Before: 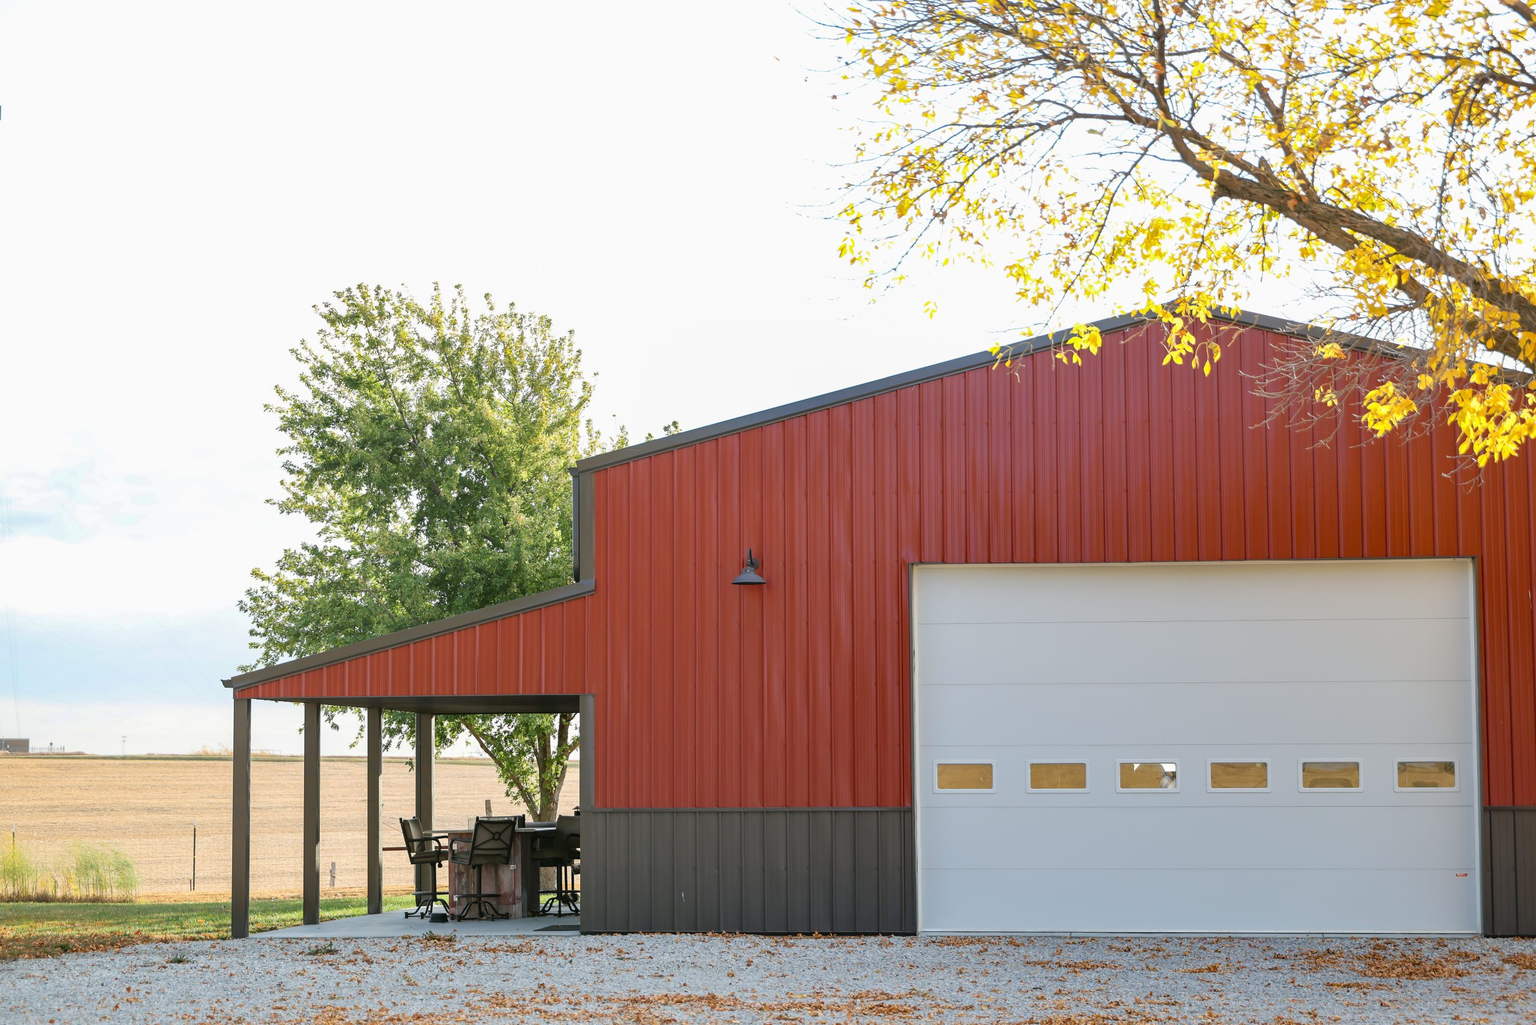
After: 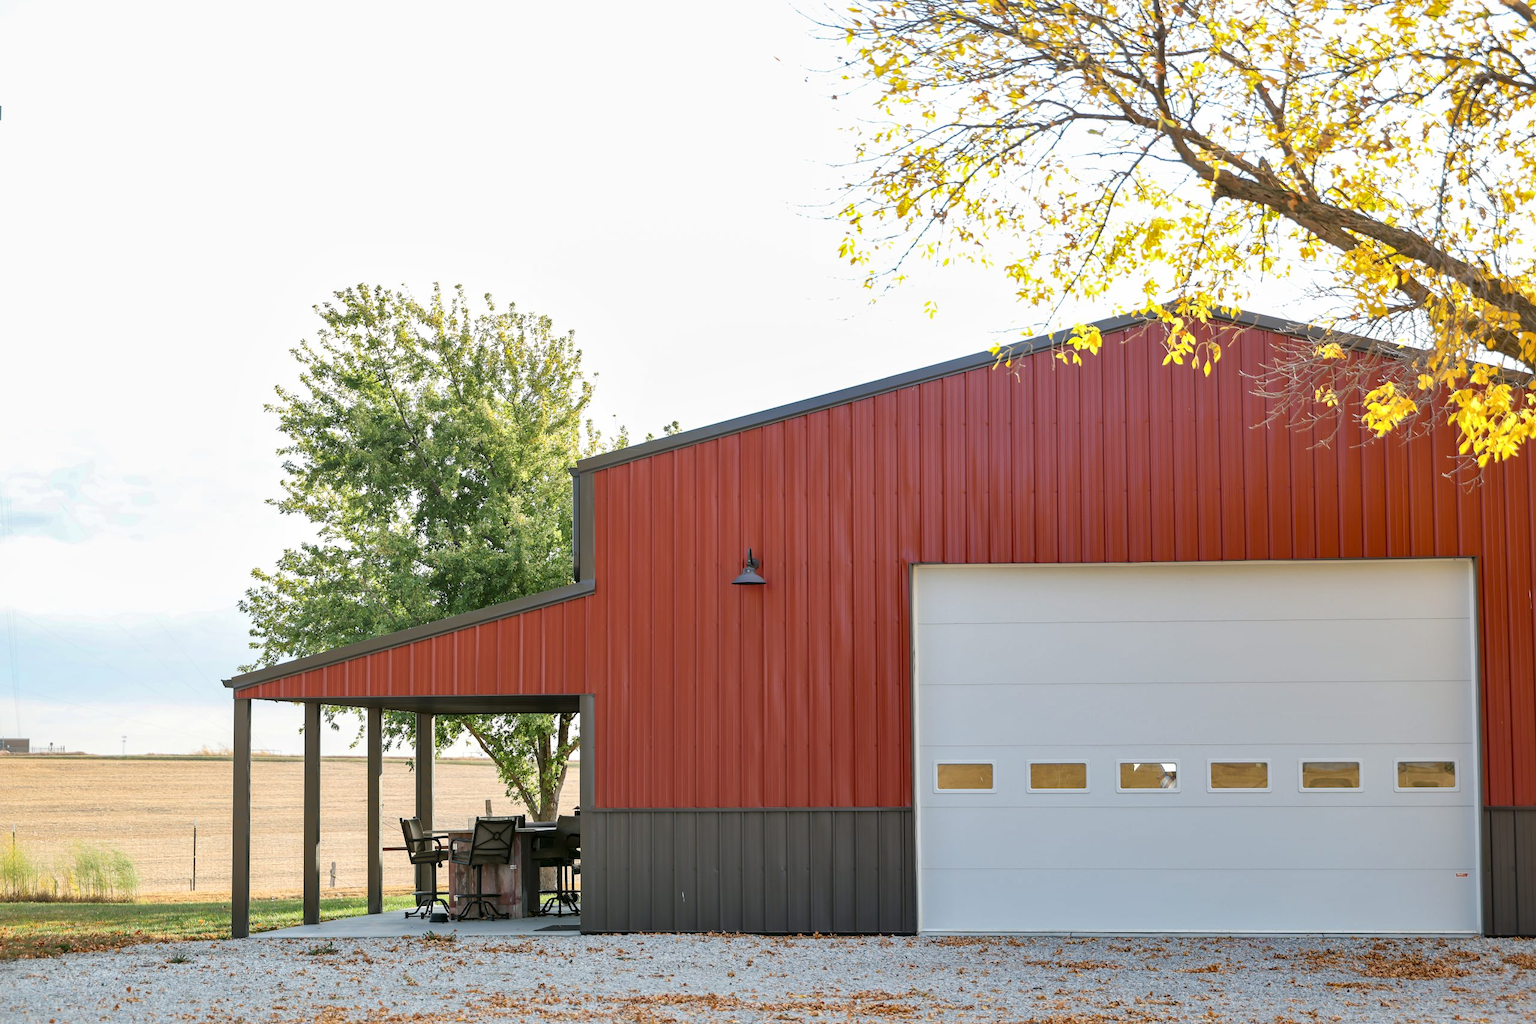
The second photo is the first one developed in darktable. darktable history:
local contrast: mode bilateral grid, contrast 25, coarseness 49, detail 122%, midtone range 0.2
